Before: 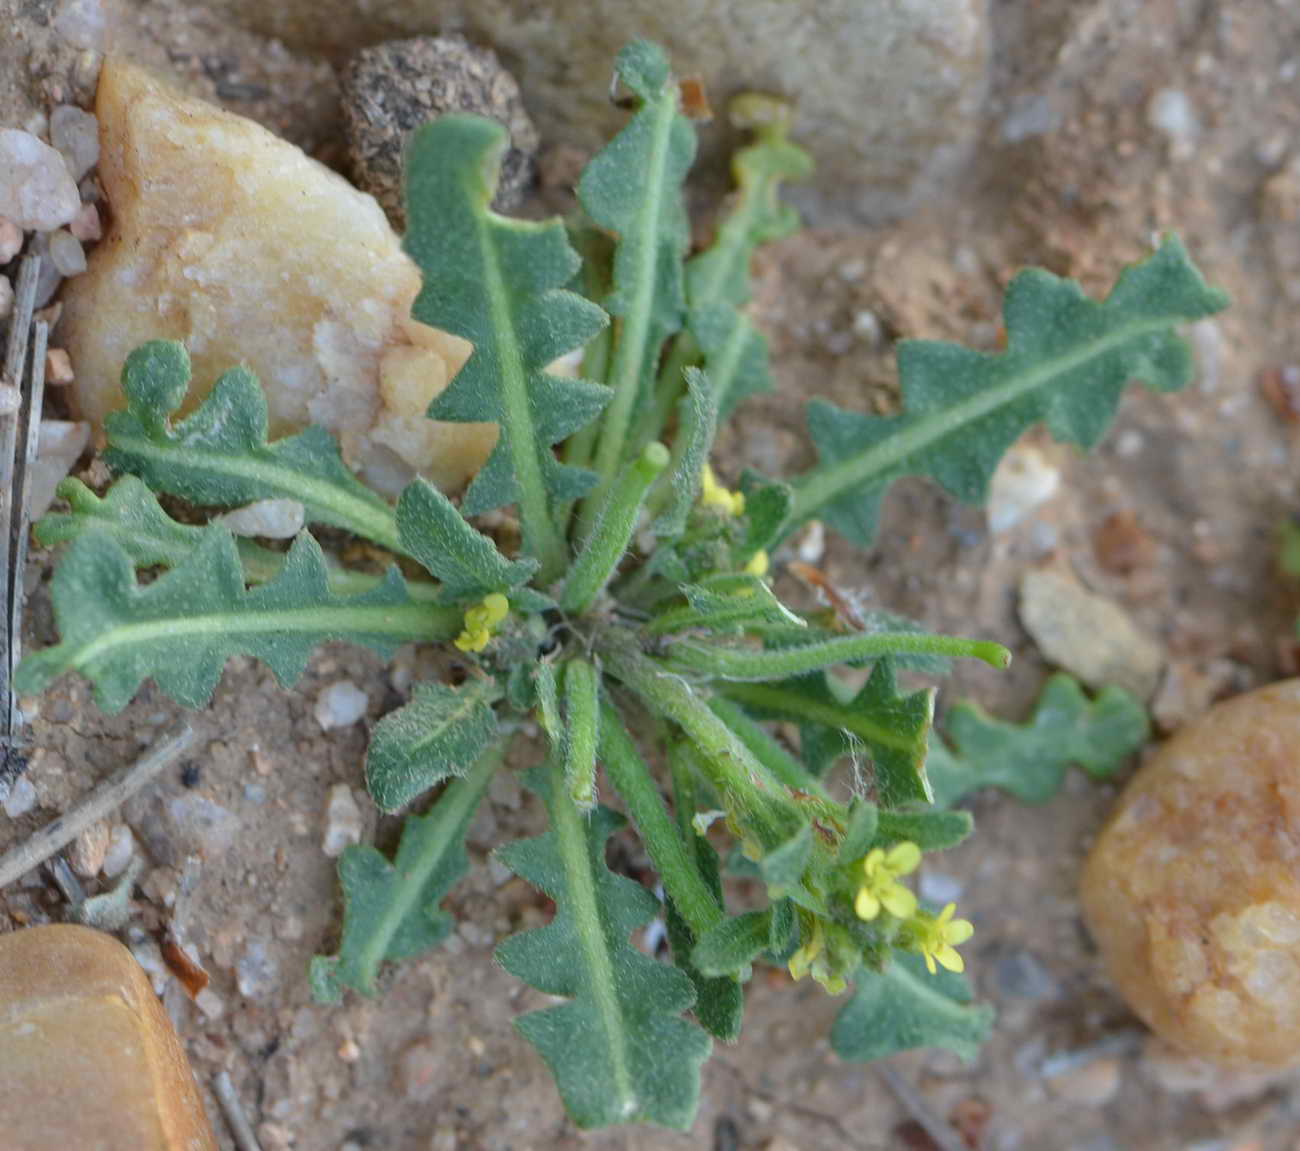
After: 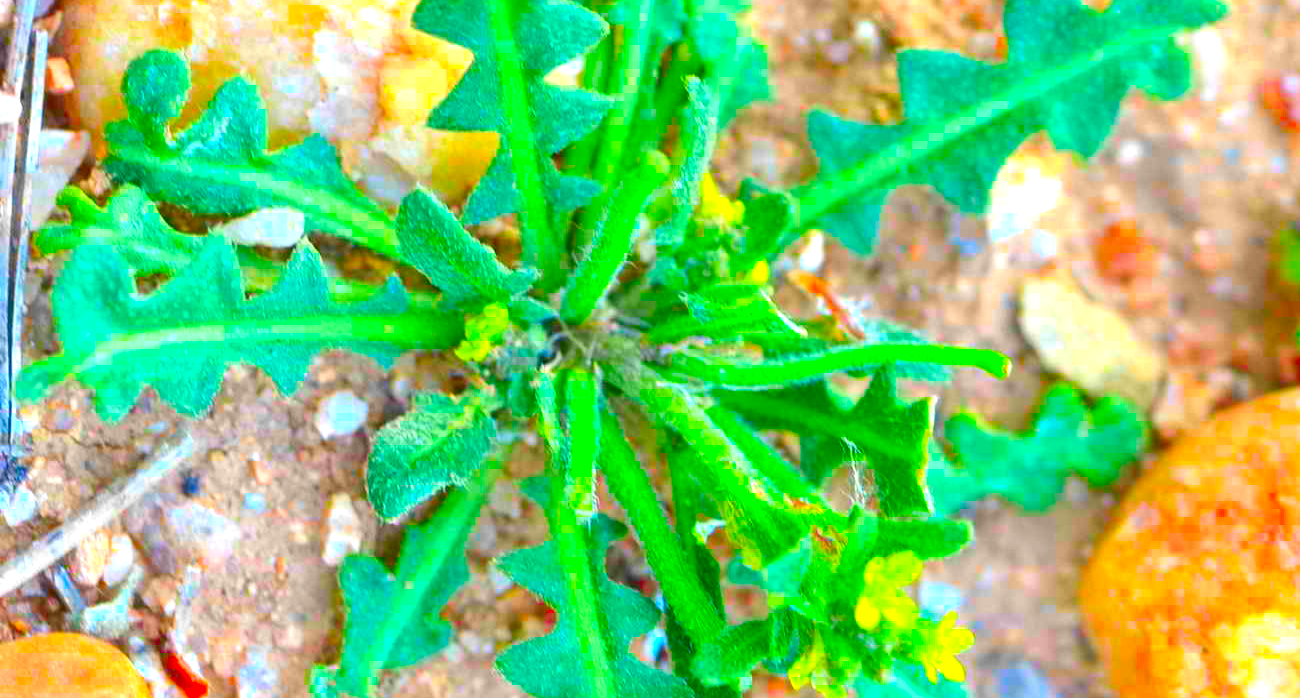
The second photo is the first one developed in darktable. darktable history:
color correction: saturation 3
exposure: black level correction 0, exposure 1.379 EV, compensate exposure bias true, compensate highlight preservation false
crop and rotate: top 25.357%, bottom 13.942%
